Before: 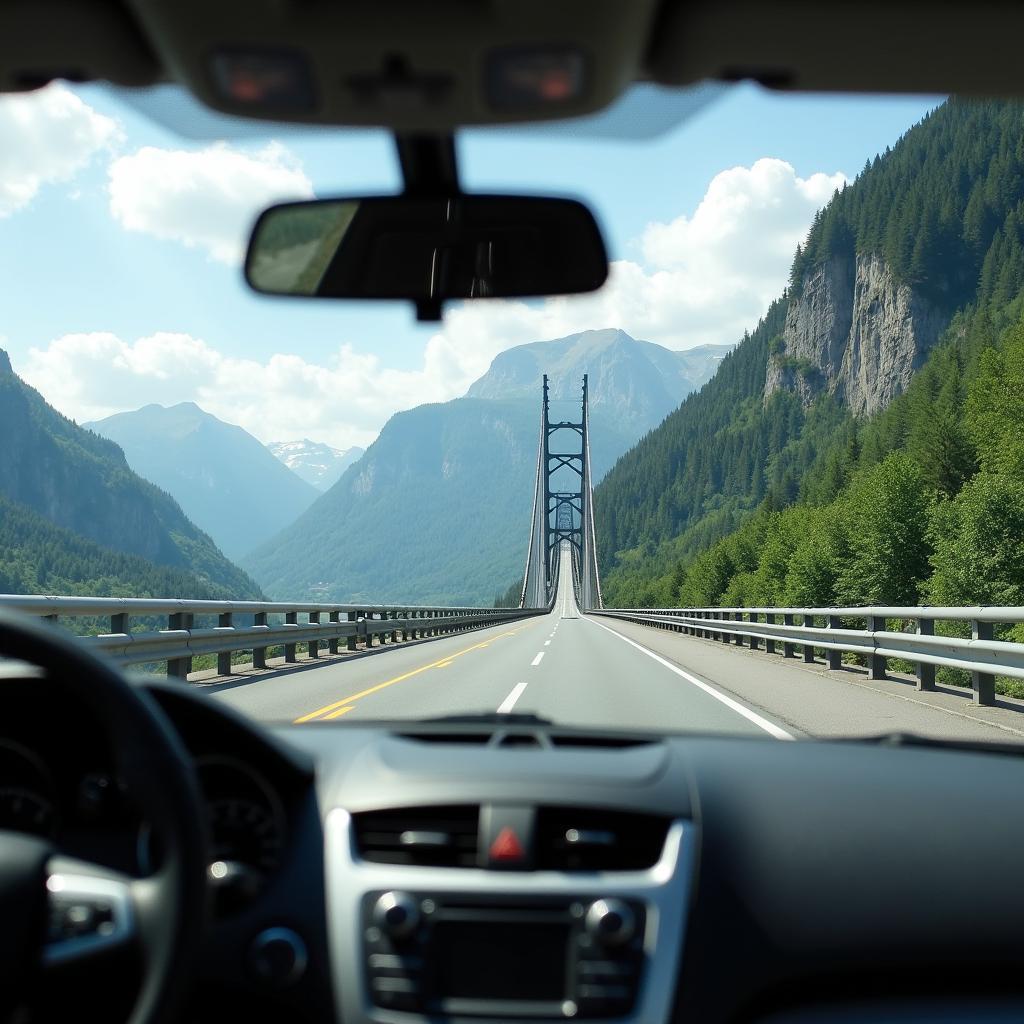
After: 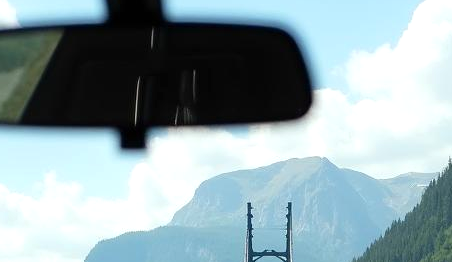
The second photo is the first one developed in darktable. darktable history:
crop: left 28.955%, top 16.808%, right 26.82%, bottom 57.514%
exposure: exposure 0.154 EV, compensate highlight preservation false
